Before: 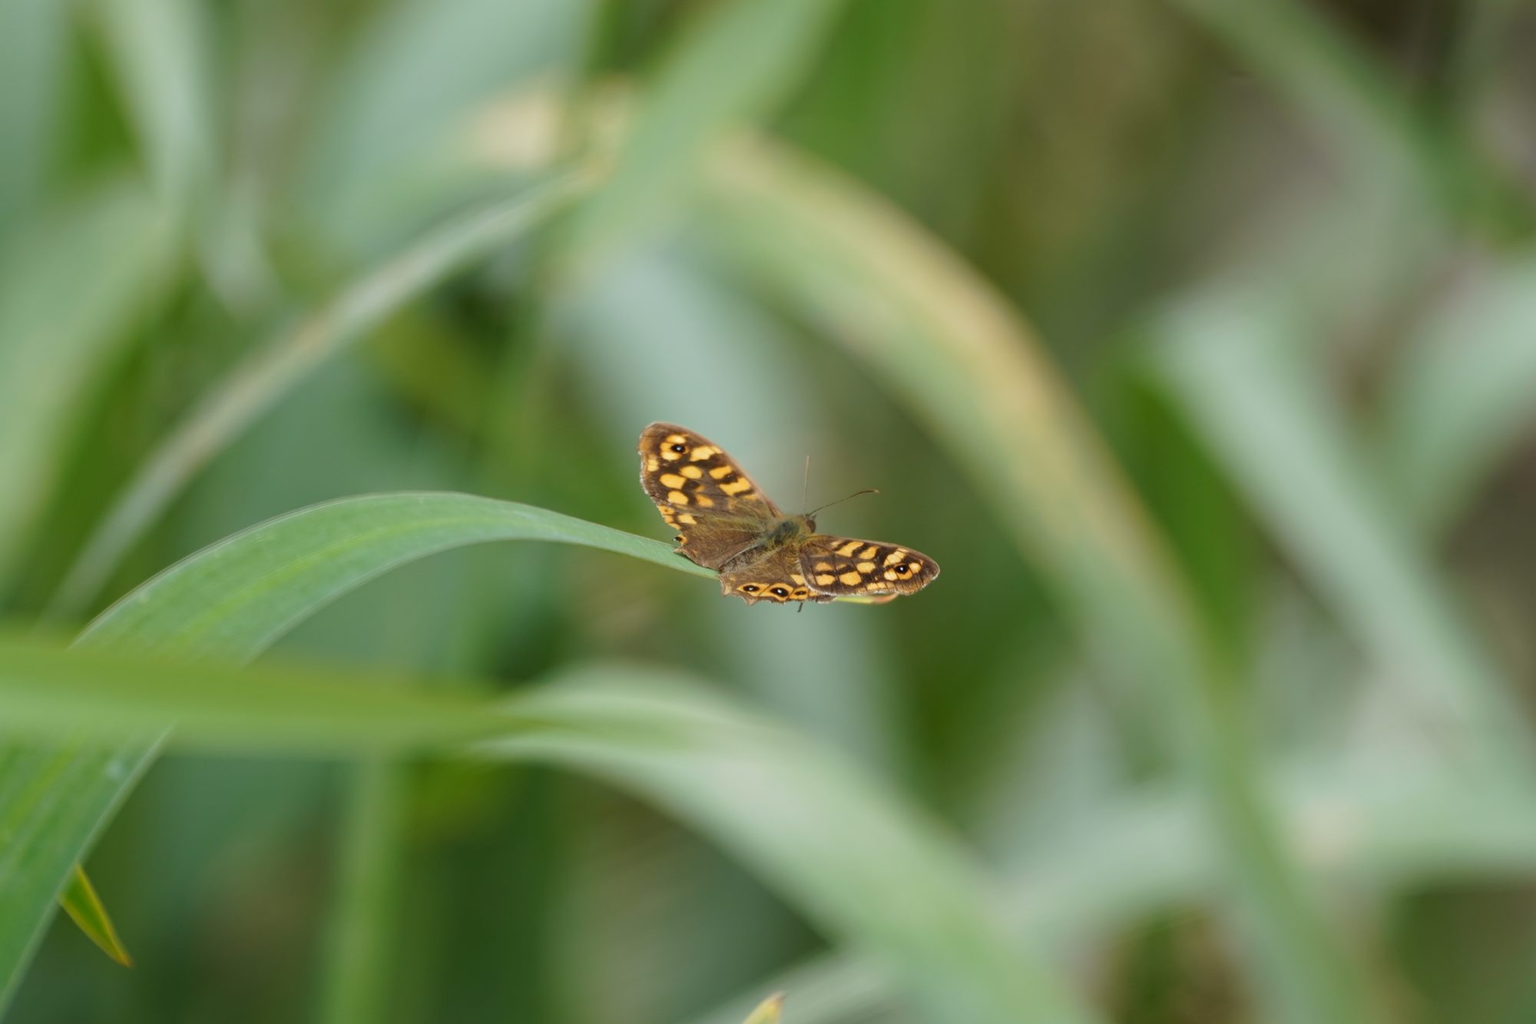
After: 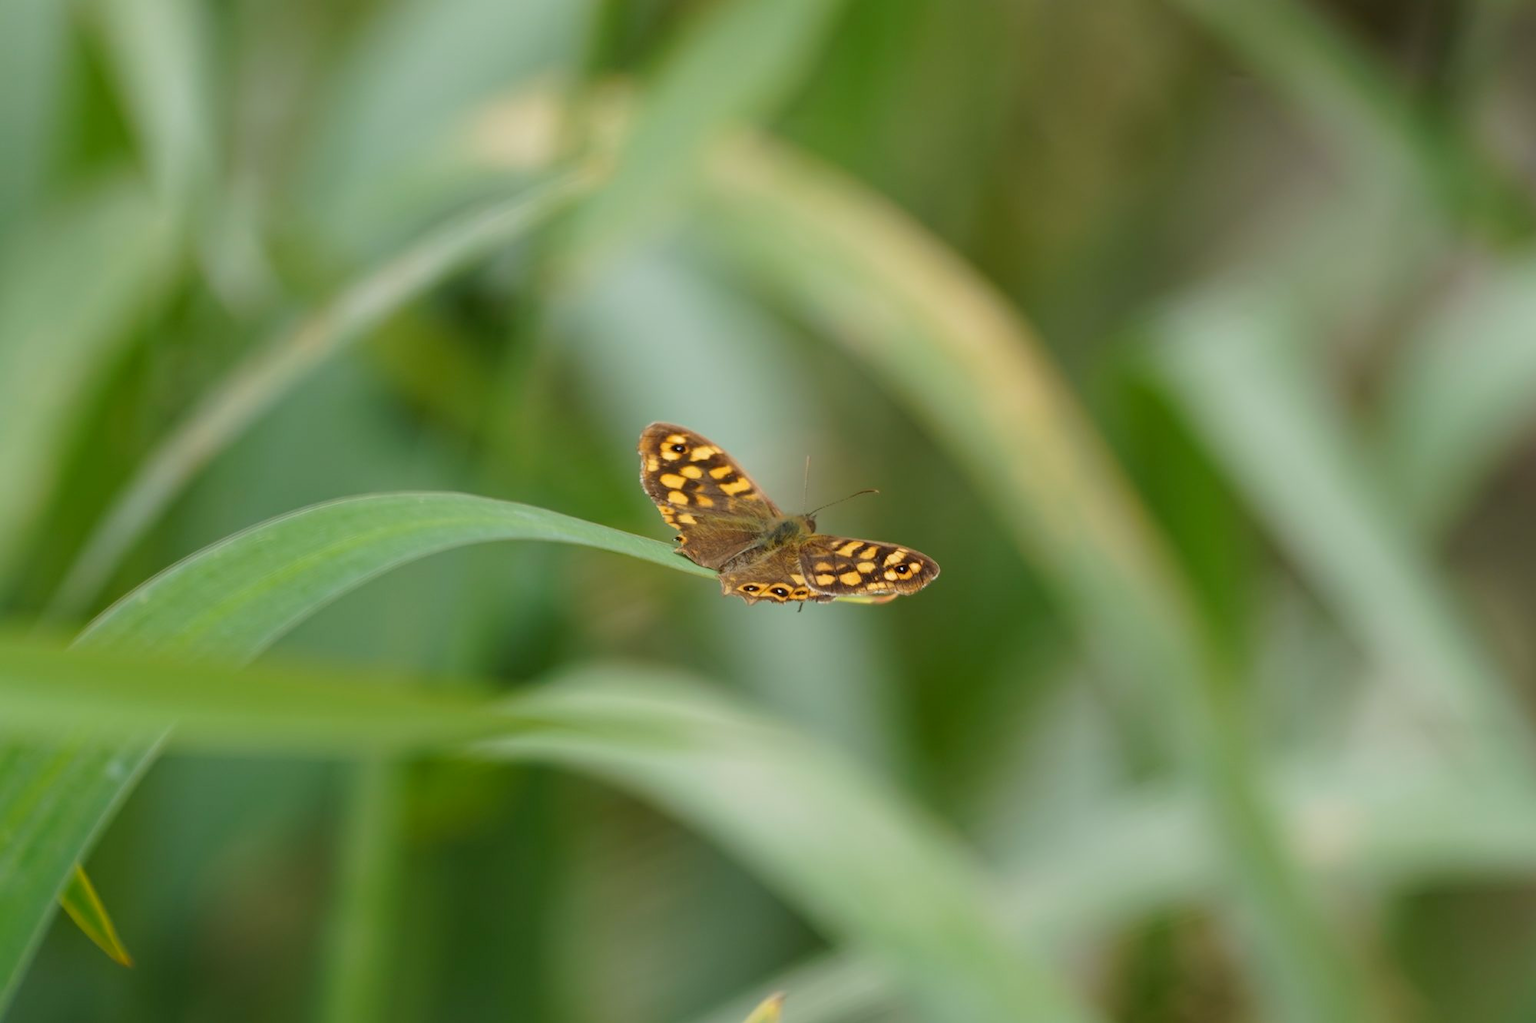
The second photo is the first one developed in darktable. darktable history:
color correction: highlights a* 0.816, highlights b* 2.78, saturation 1.1
